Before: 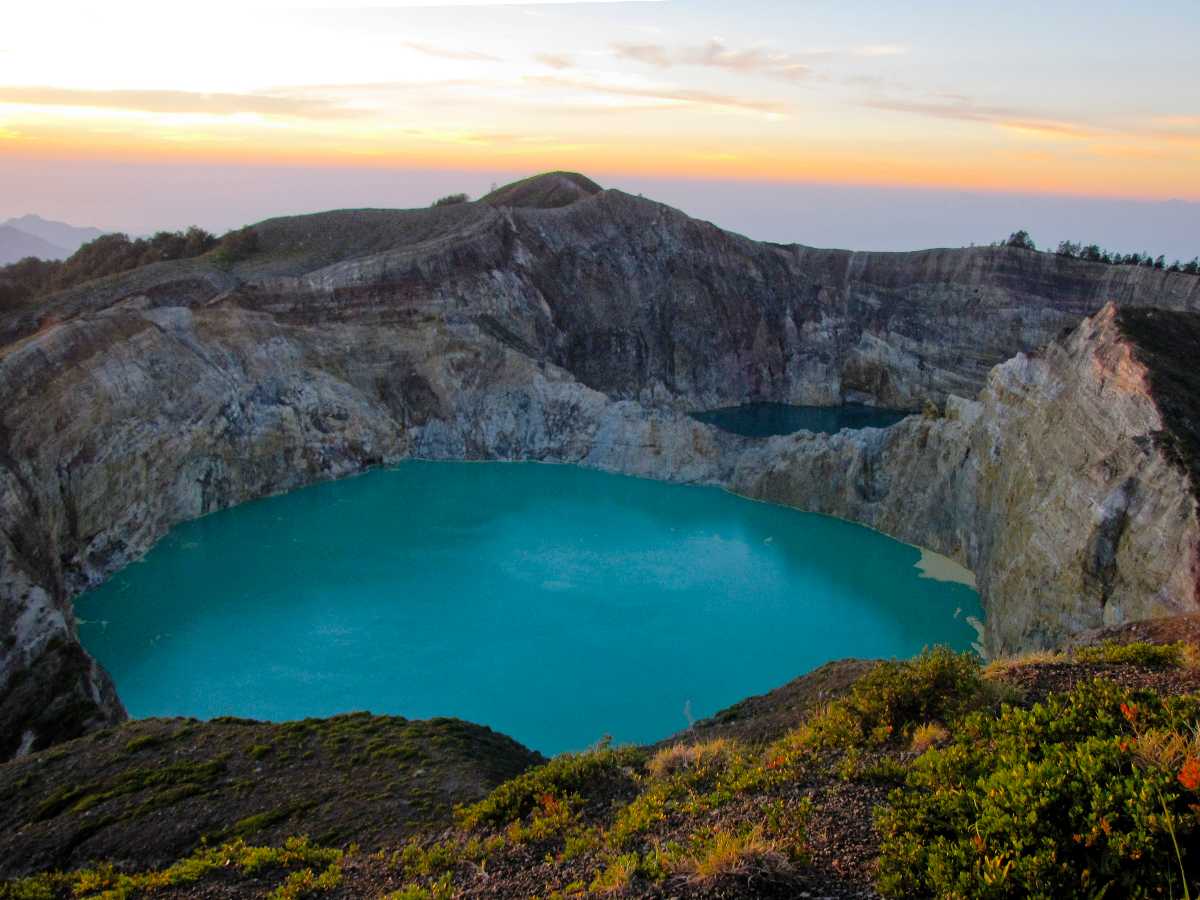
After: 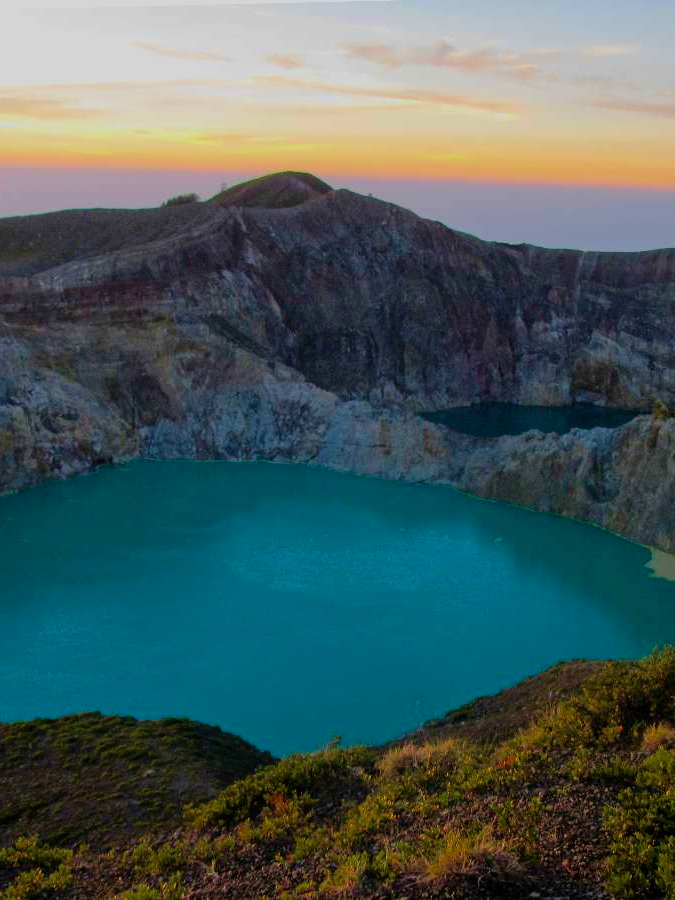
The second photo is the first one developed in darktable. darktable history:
crop and rotate: left 22.516%, right 21.234%
velvia: strength 56%
exposure: exposure -0.582 EV, compensate highlight preservation false
